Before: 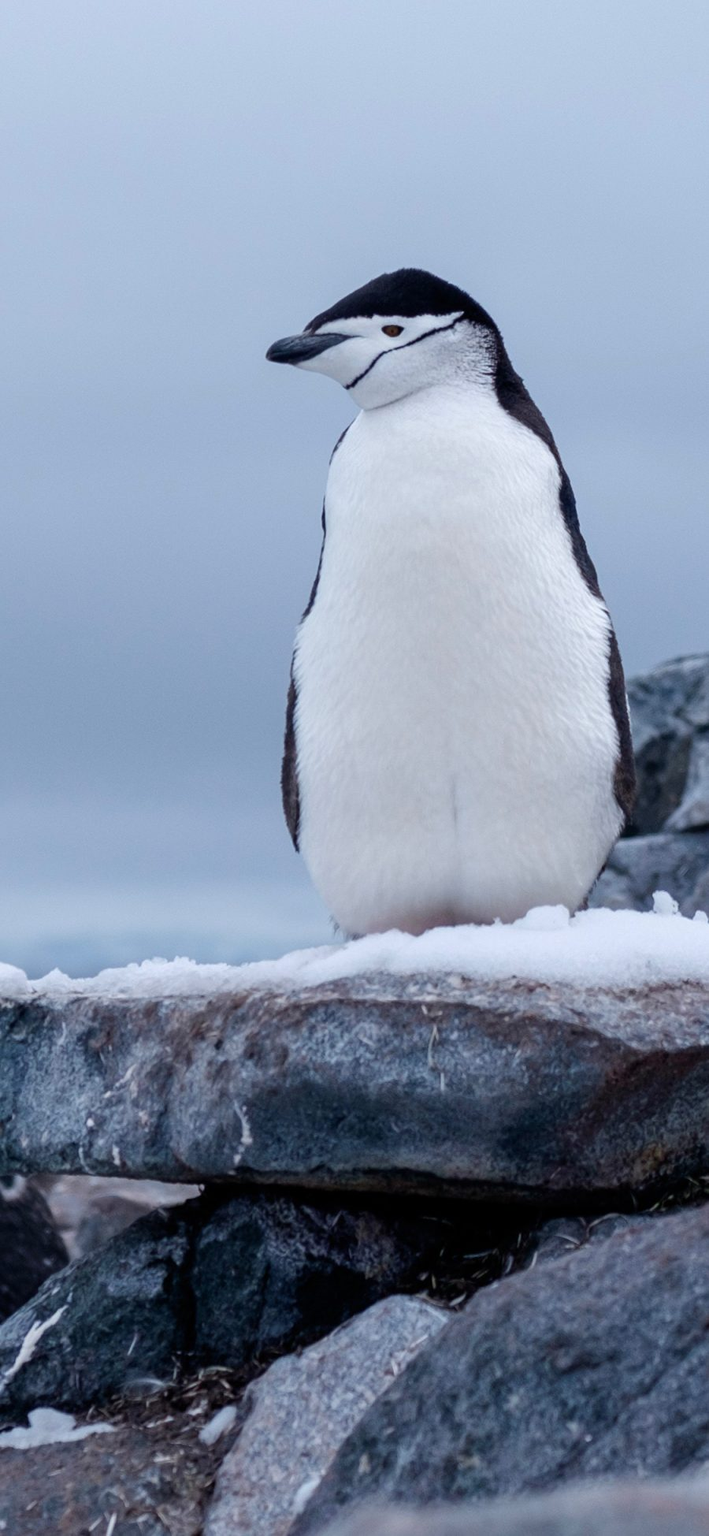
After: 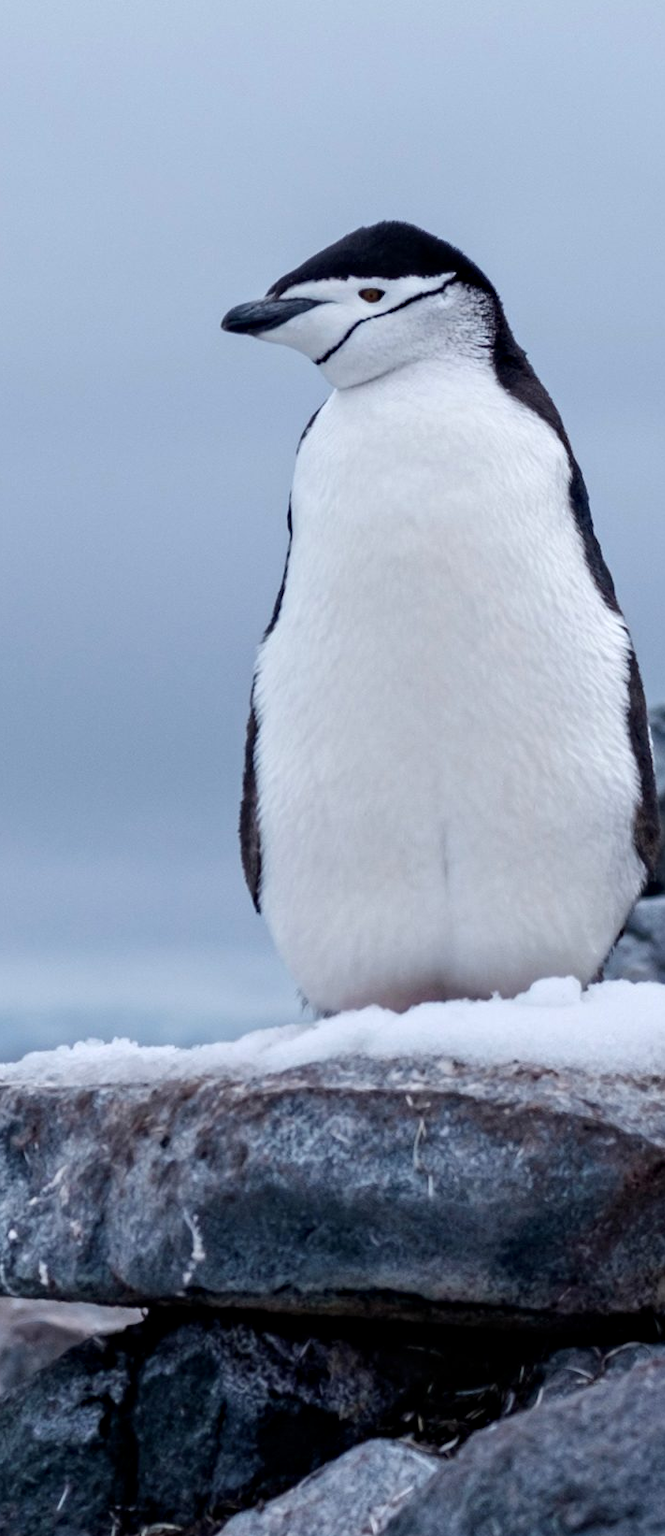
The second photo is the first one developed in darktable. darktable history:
crop: left 11.225%, top 5.381%, right 9.565%, bottom 10.314%
contrast equalizer: y [[0.5, 0.5, 0.544, 0.569, 0.5, 0.5], [0.5 ×6], [0.5 ×6], [0 ×6], [0 ×6]]
